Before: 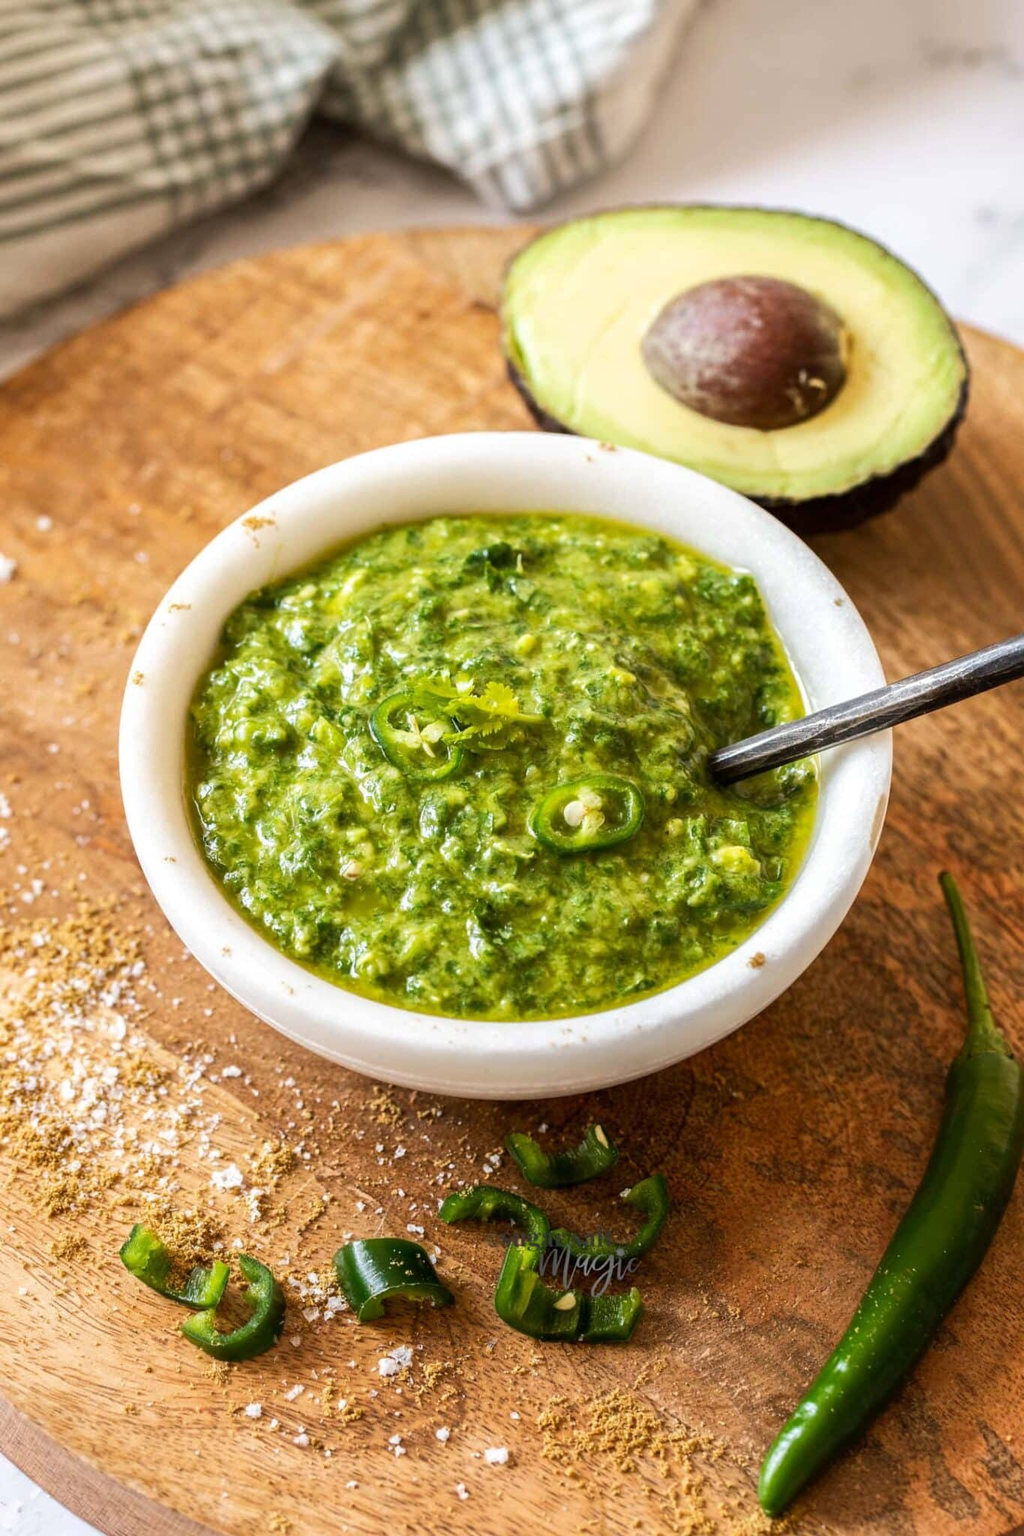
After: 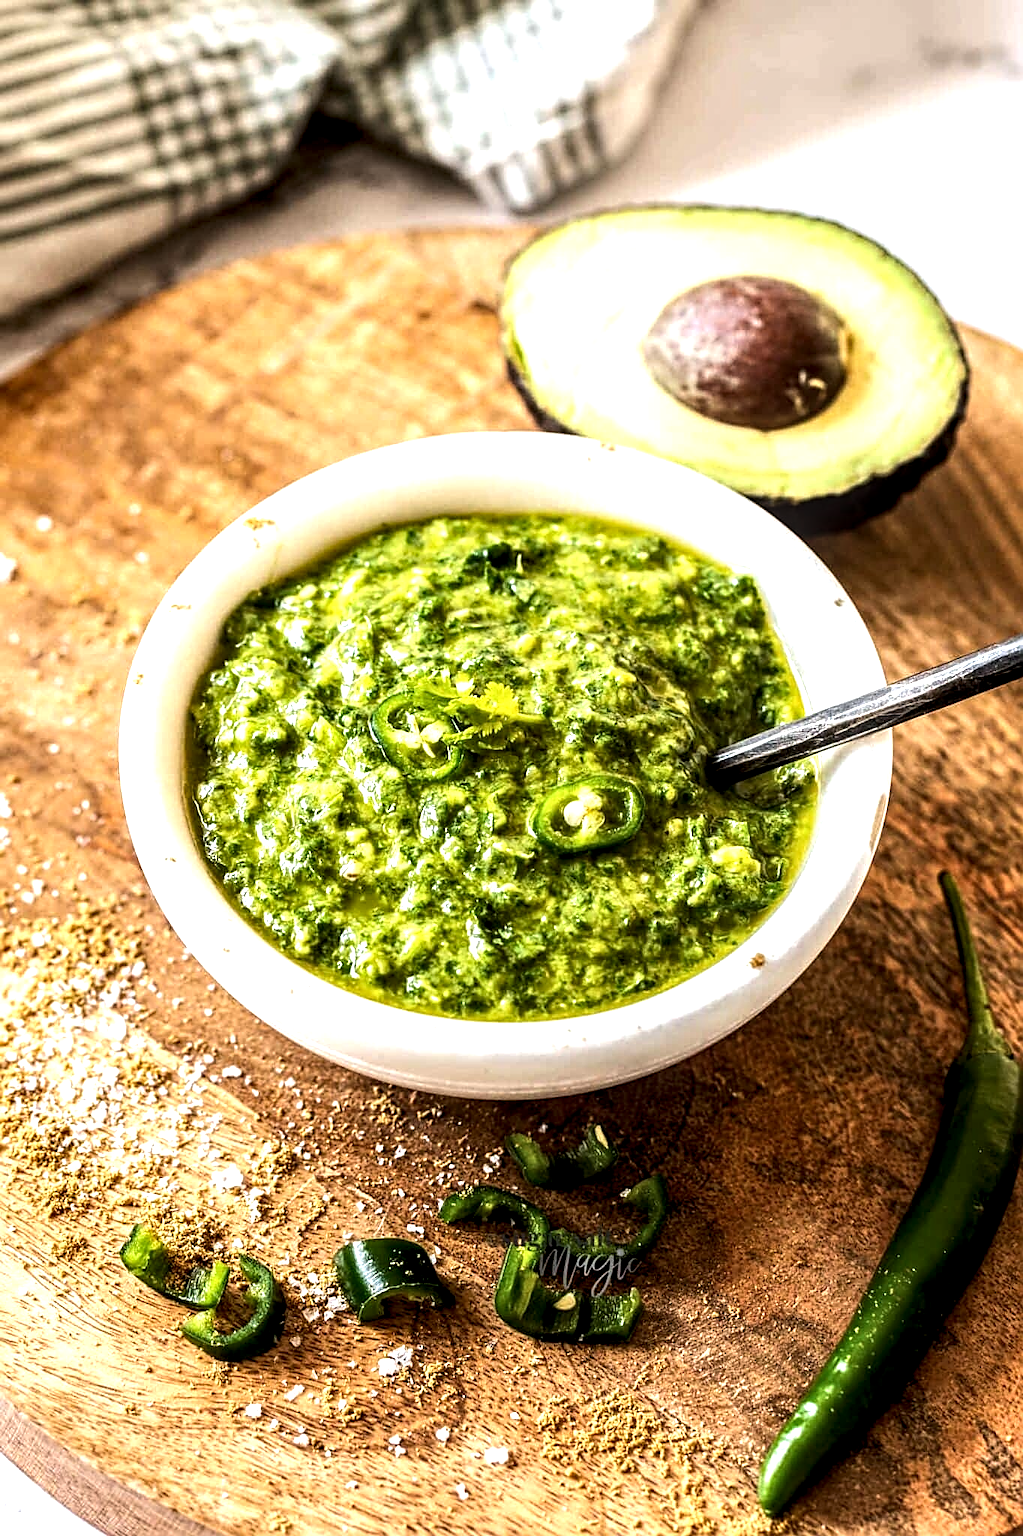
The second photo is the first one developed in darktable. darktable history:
local contrast: highlights 60%, shadows 61%, detail 160%
sharpen: amount 0.545
tone equalizer: -8 EV -0.749 EV, -7 EV -0.735 EV, -6 EV -0.587 EV, -5 EV -0.385 EV, -3 EV 0.368 EV, -2 EV 0.6 EV, -1 EV 0.68 EV, +0 EV 0.725 EV, edges refinement/feathering 500, mask exposure compensation -1.57 EV, preserve details no
